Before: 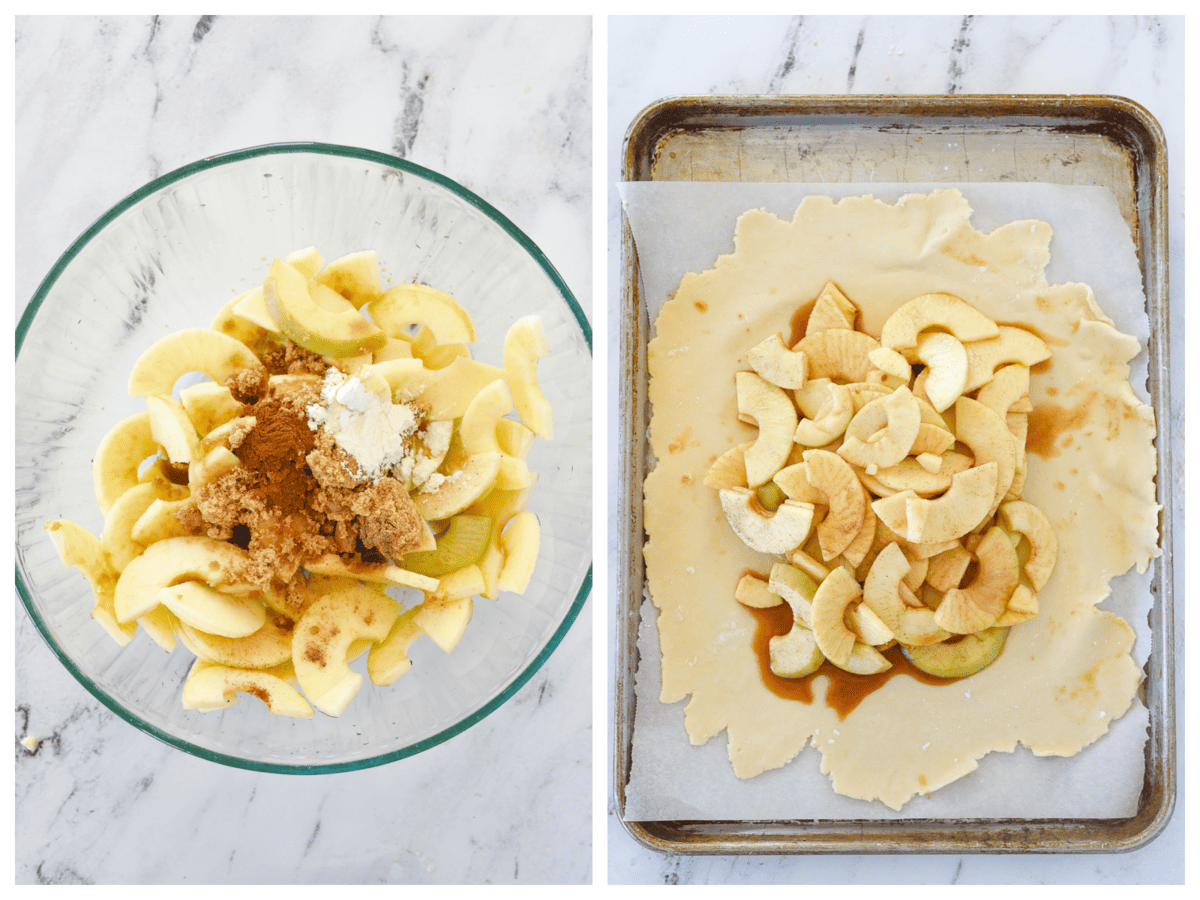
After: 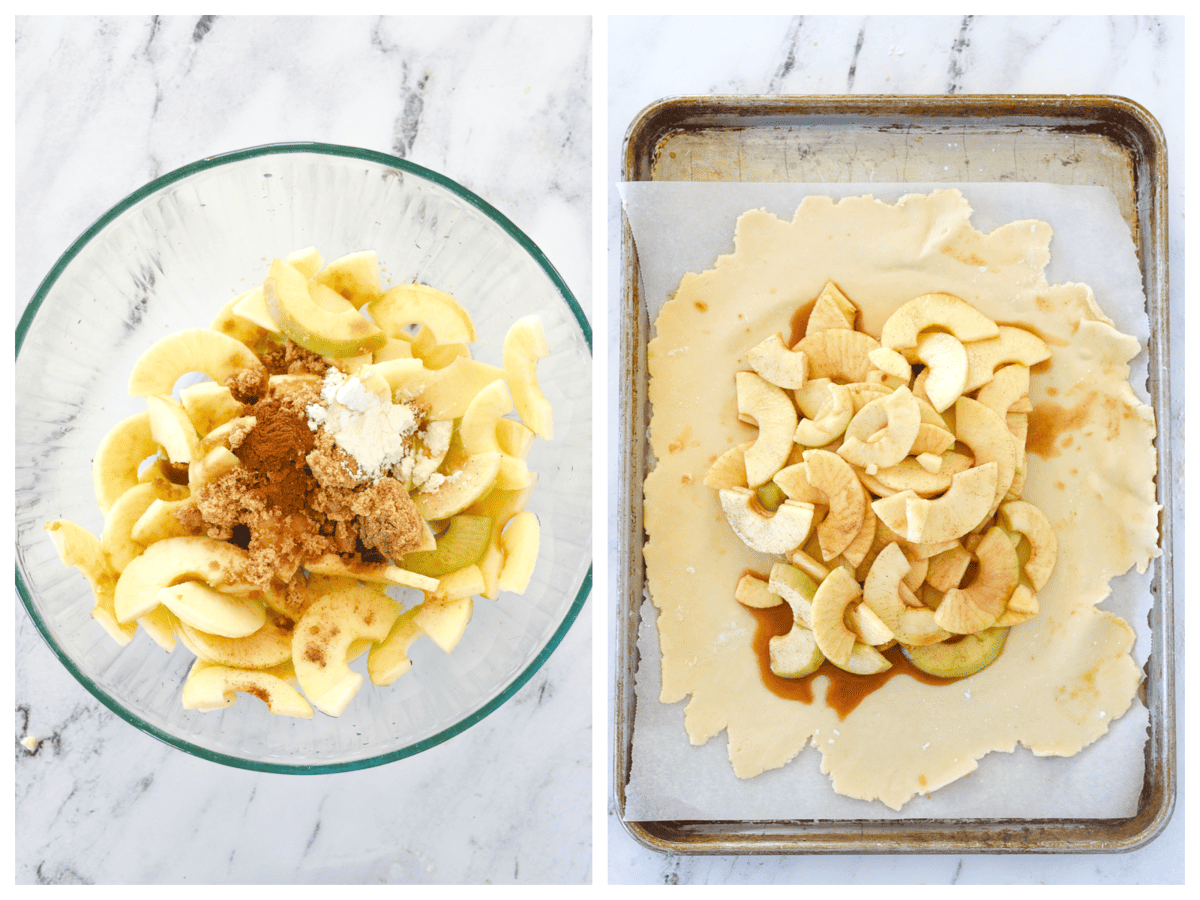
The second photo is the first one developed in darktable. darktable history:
exposure: exposure 0.135 EV, compensate exposure bias true, compensate highlight preservation false
